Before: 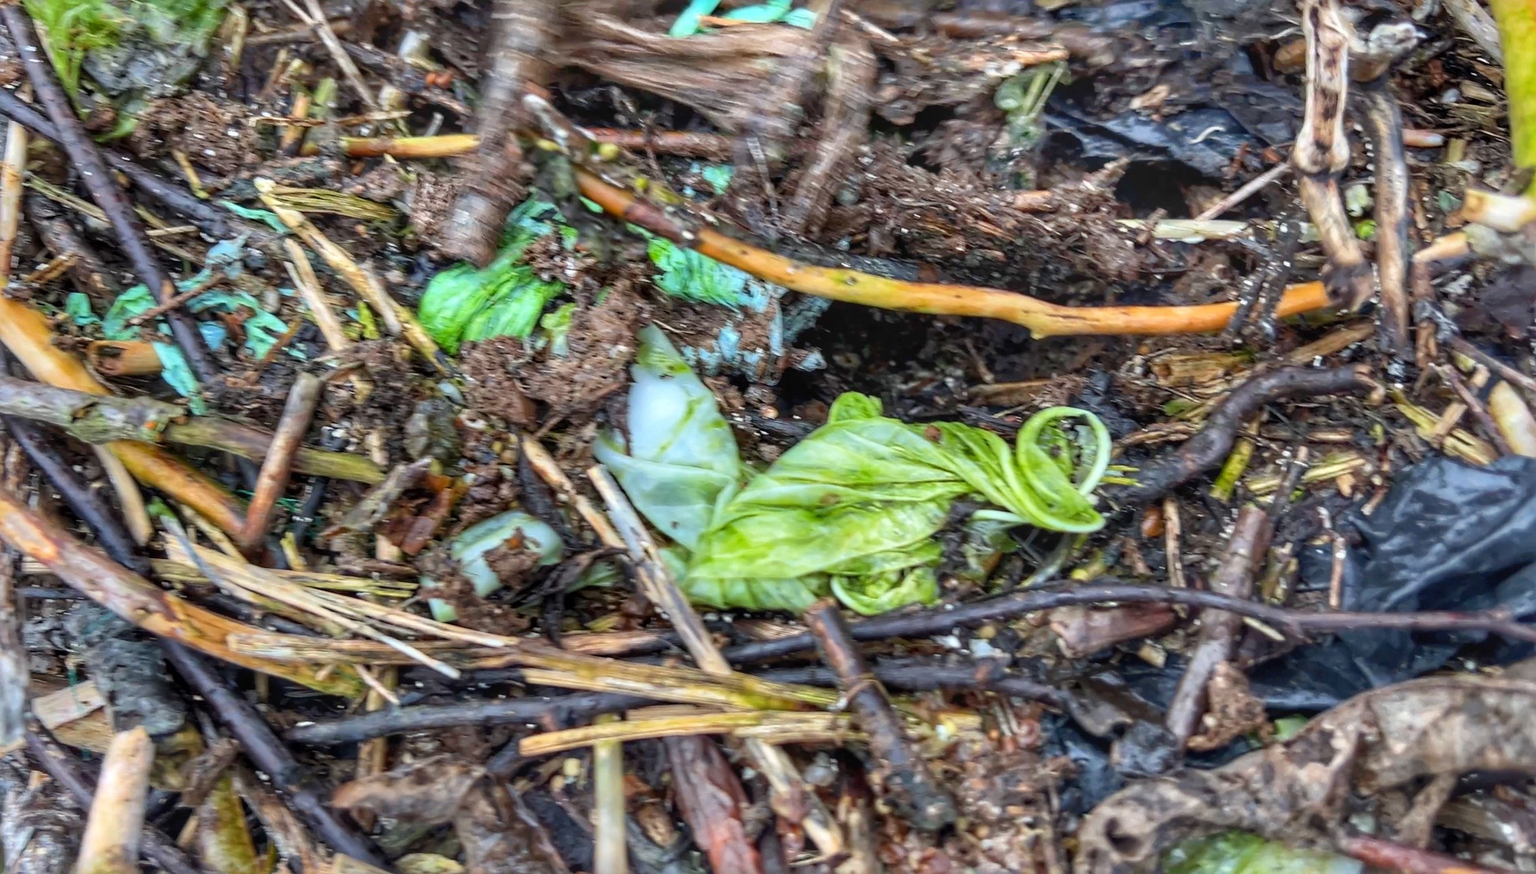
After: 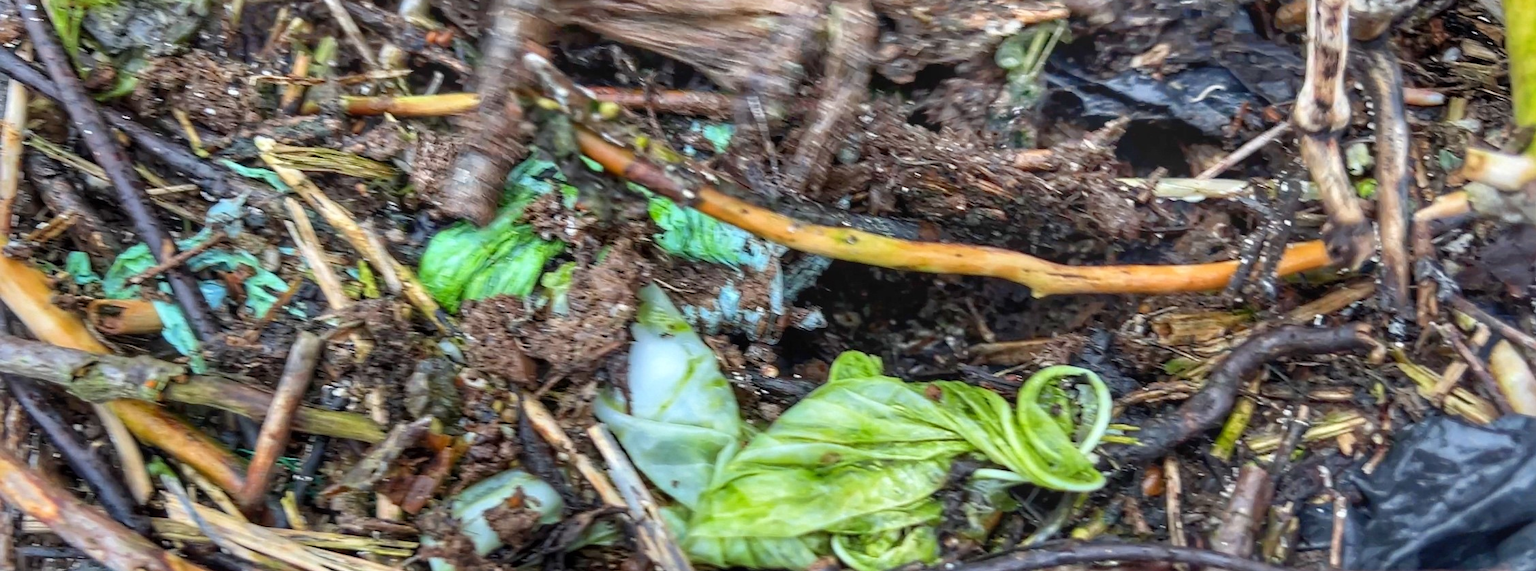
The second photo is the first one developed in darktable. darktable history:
crop and rotate: top 4.905%, bottom 29.686%
